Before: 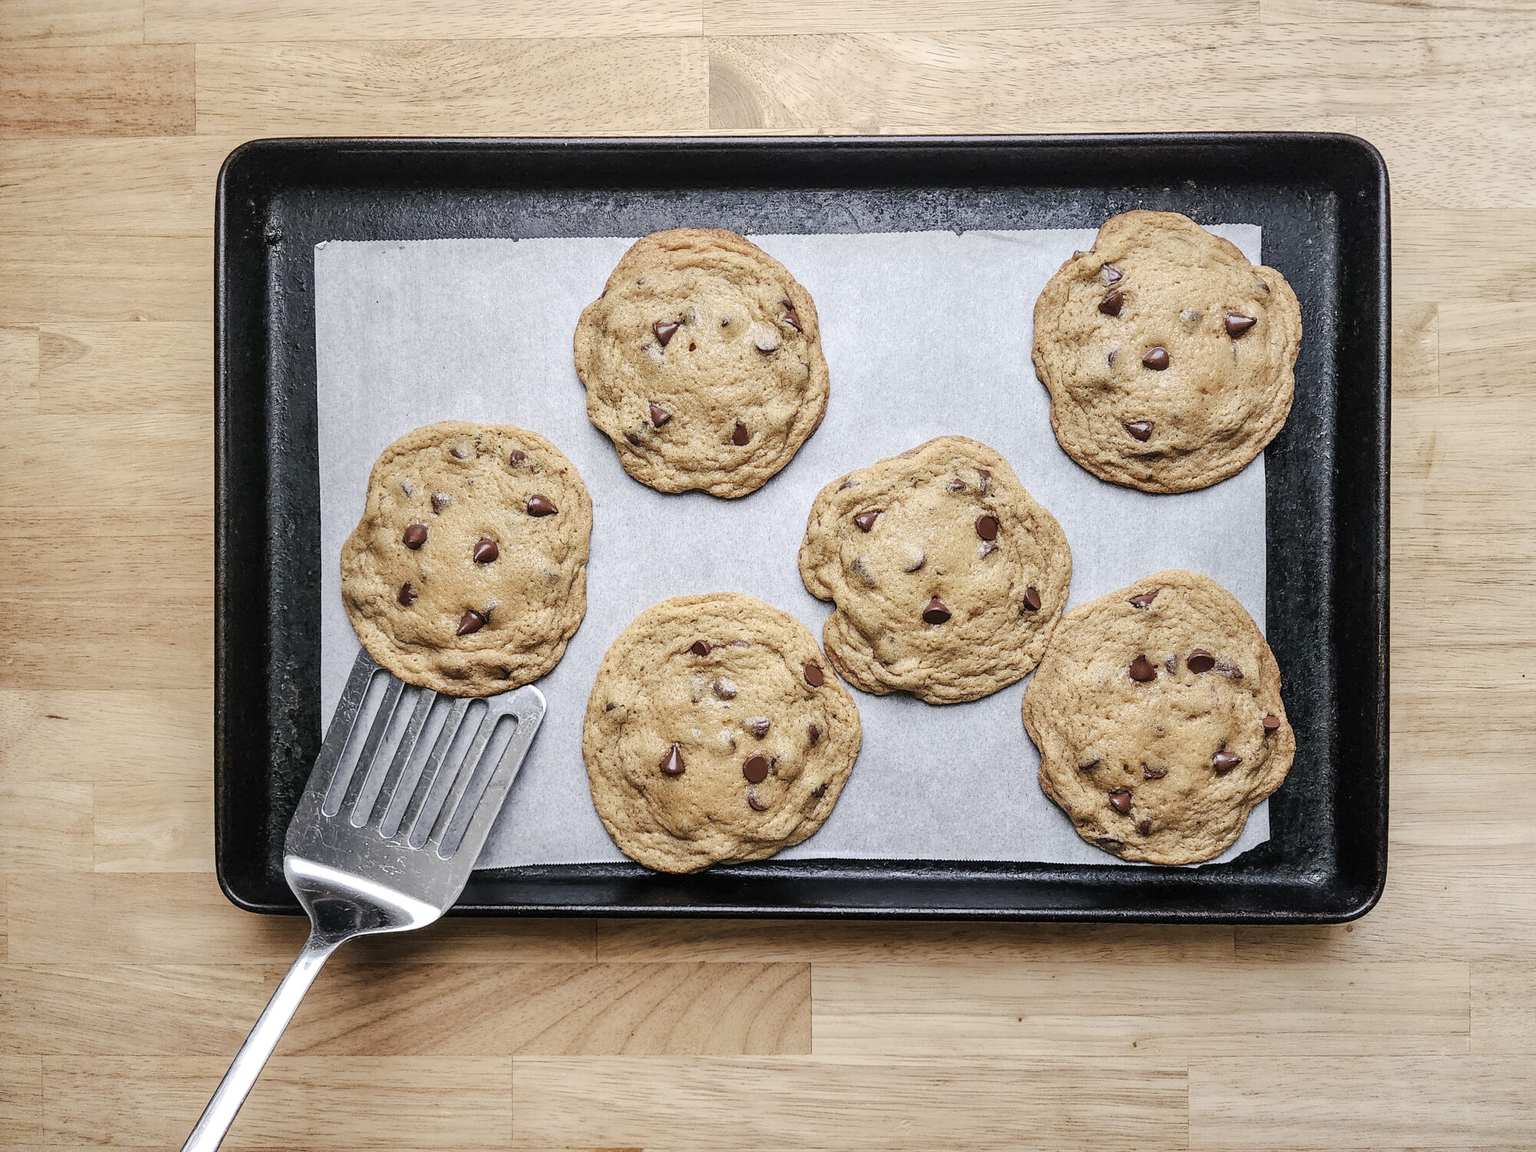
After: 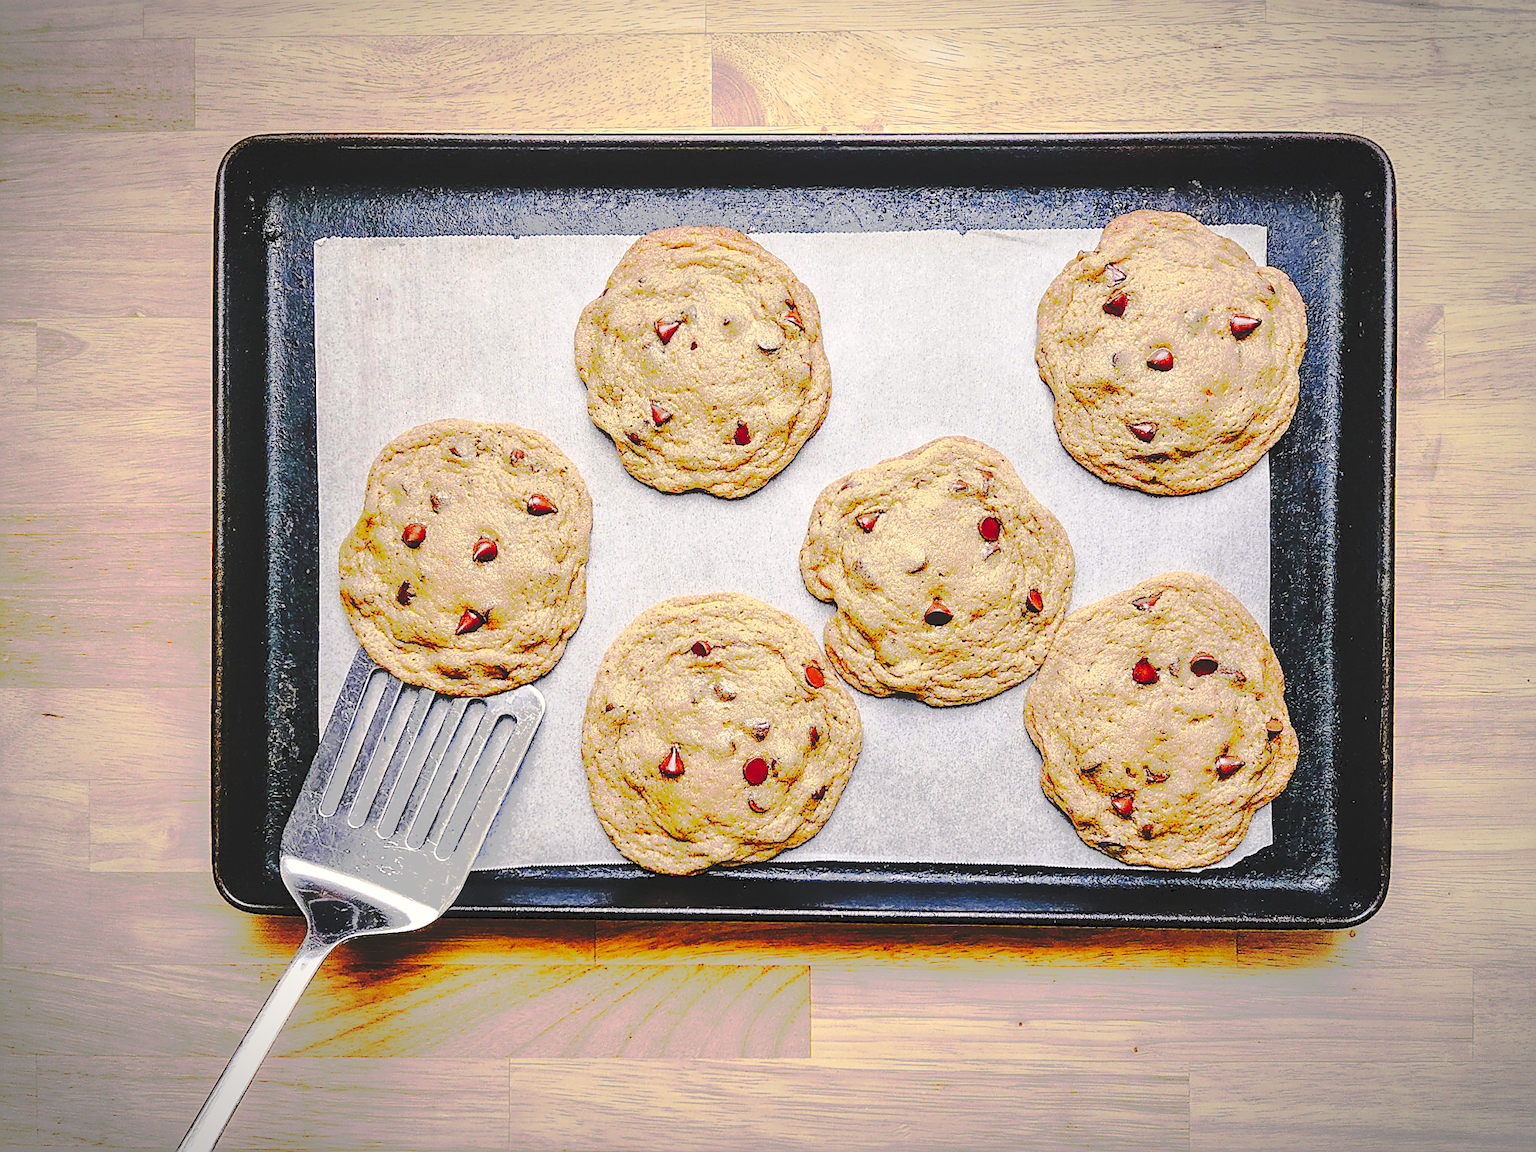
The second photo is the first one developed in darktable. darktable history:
sharpen: on, module defaults
contrast brightness saturation: contrast 0.065, brightness 0.174, saturation 0.396
vignetting: automatic ratio true, unbound false
crop and rotate: angle -0.256°
base curve: curves: ch0 [(0, 0) (0.04, 0.03) (0.133, 0.232) (0.448, 0.748) (0.843, 0.968) (1, 1)], preserve colors none
color balance rgb: highlights gain › chroma 2.175%, highlights gain › hue 74.49°, perceptual saturation grading › global saturation 20%, perceptual saturation grading › highlights -25.914%, perceptual saturation grading › shadows 49.803%
tone curve: curves: ch0 [(0, 0) (0.003, 0.118) (0.011, 0.118) (0.025, 0.122) (0.044, 0.131) (0.069, 0.142) (0.1, 0.155) (0.136, 0.168) (0.177, 0.183) (0.224, 0.216) (0.277, 0.265) (0.335, 0.337) (0.399, 0.415) (0.468, 0.506) (0.543, 0.586) (0.623, 0.665) (0.709, 0.716) (0.801, 0.737) (0.898, 0.744) (1, 1)], preserve colors none
